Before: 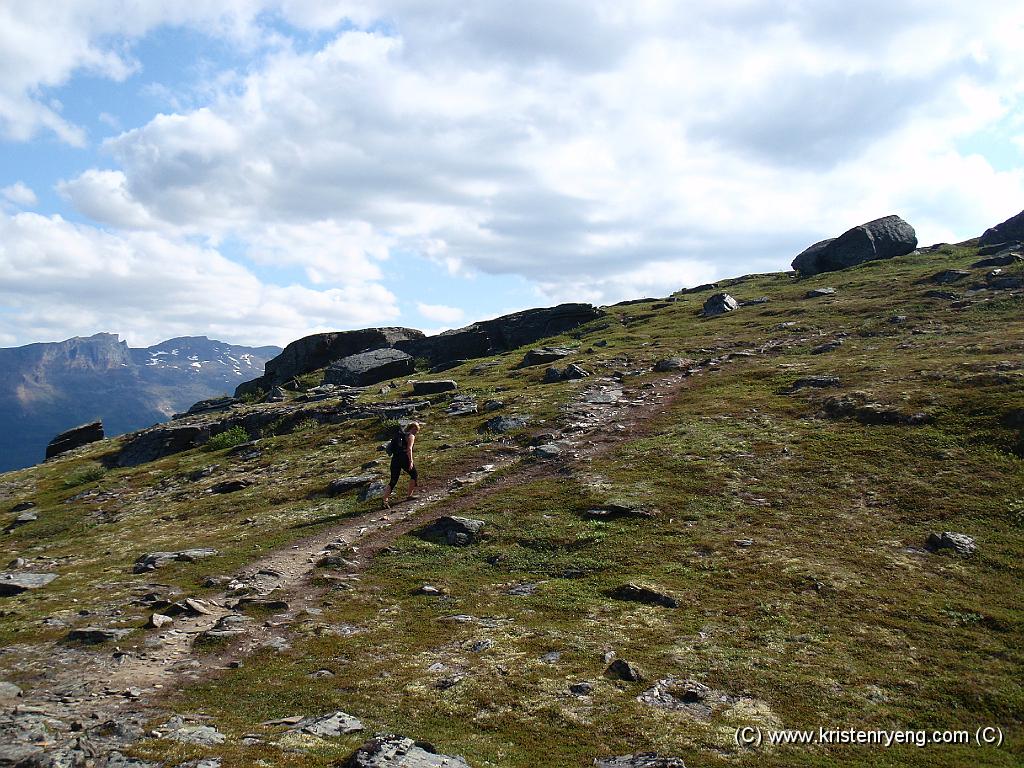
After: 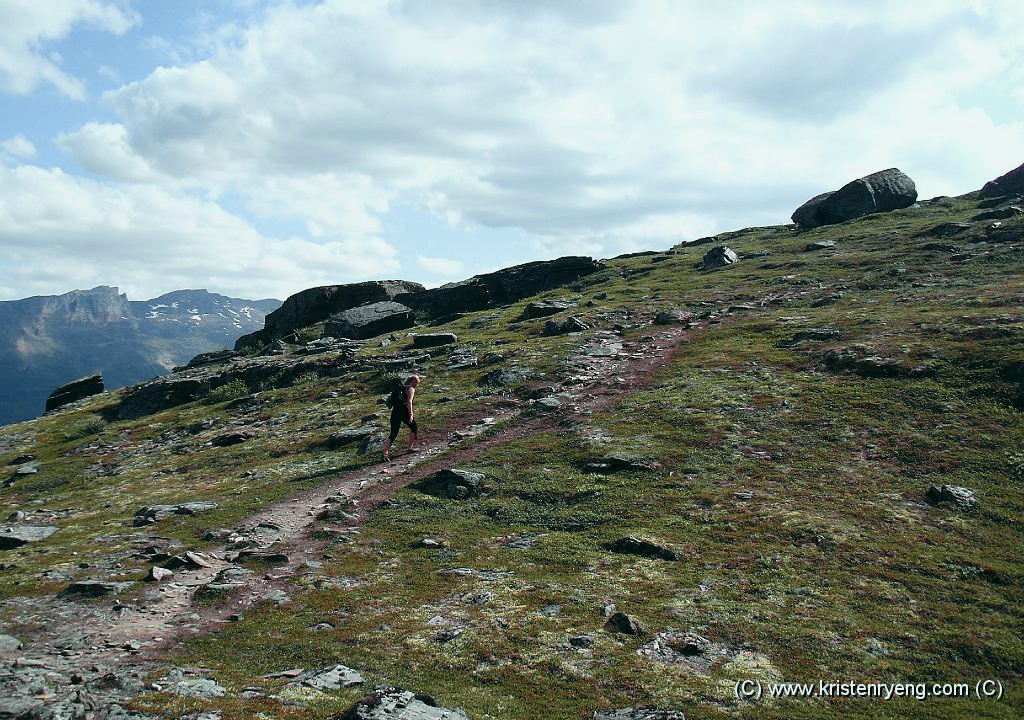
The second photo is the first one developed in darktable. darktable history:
crop and rotate: top 6.25%
tone curve: curves: ch0 [(0, 0) (0.822, 0.825) (0.994, 0.955)]; ch1 [(0, 0) (0.226, 0.261) (0.383, 0.397) (0.46, 0.46) (0.498, 0.479) (0.524, 0.523) (0.578, 0.575) (1, 1)]; ch2 [(0, 0) (0.438, 0.456) (0.5, 0.498) (0.547, 0.515) (0.597, 0.58) (0.629, 0.603) (1, 1)], color space Lab, independent channels, preserve colors none
